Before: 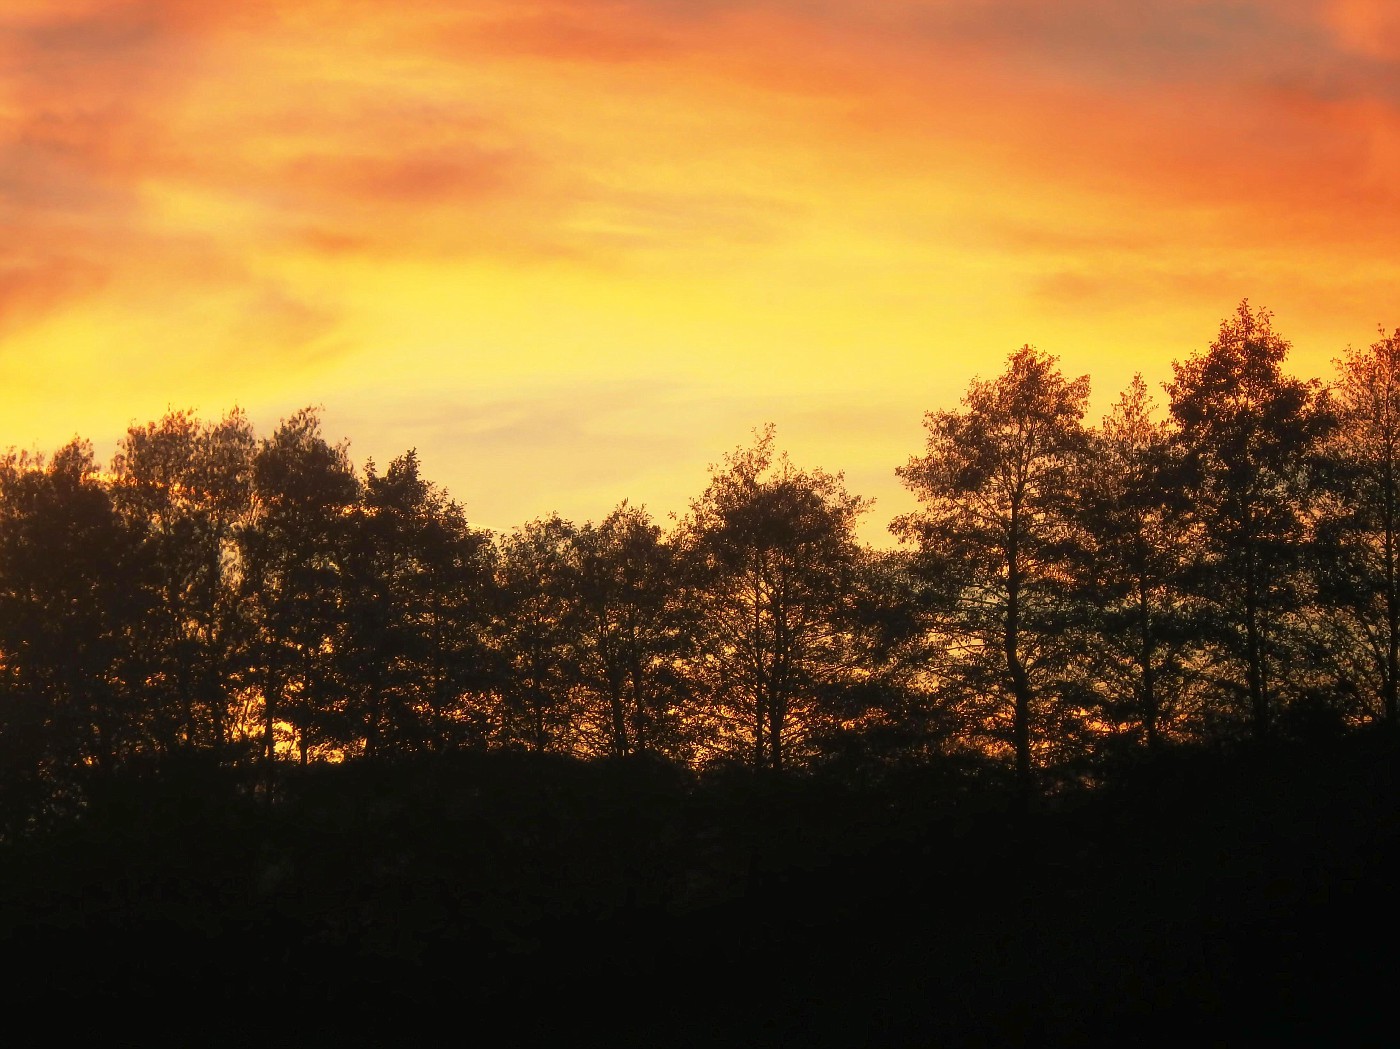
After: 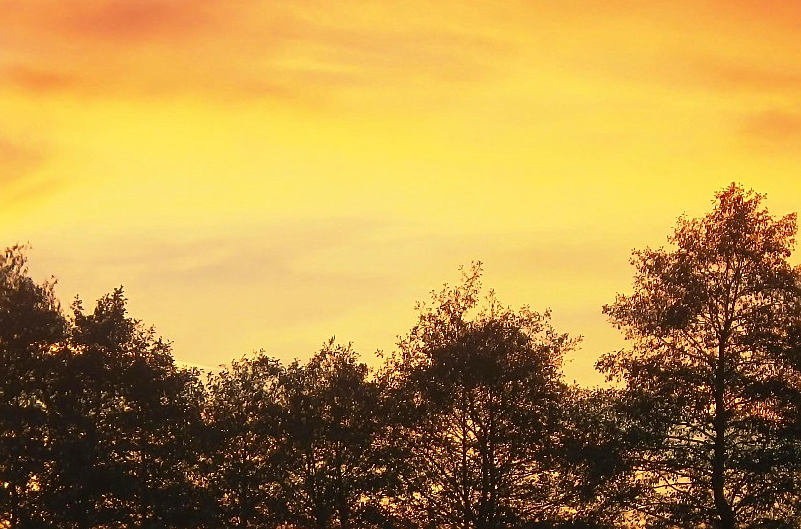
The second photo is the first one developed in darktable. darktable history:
crop: left 20.932%, top 15.471%, right 21.848%, bottom 34.081%
sharpen: on, module defaults
